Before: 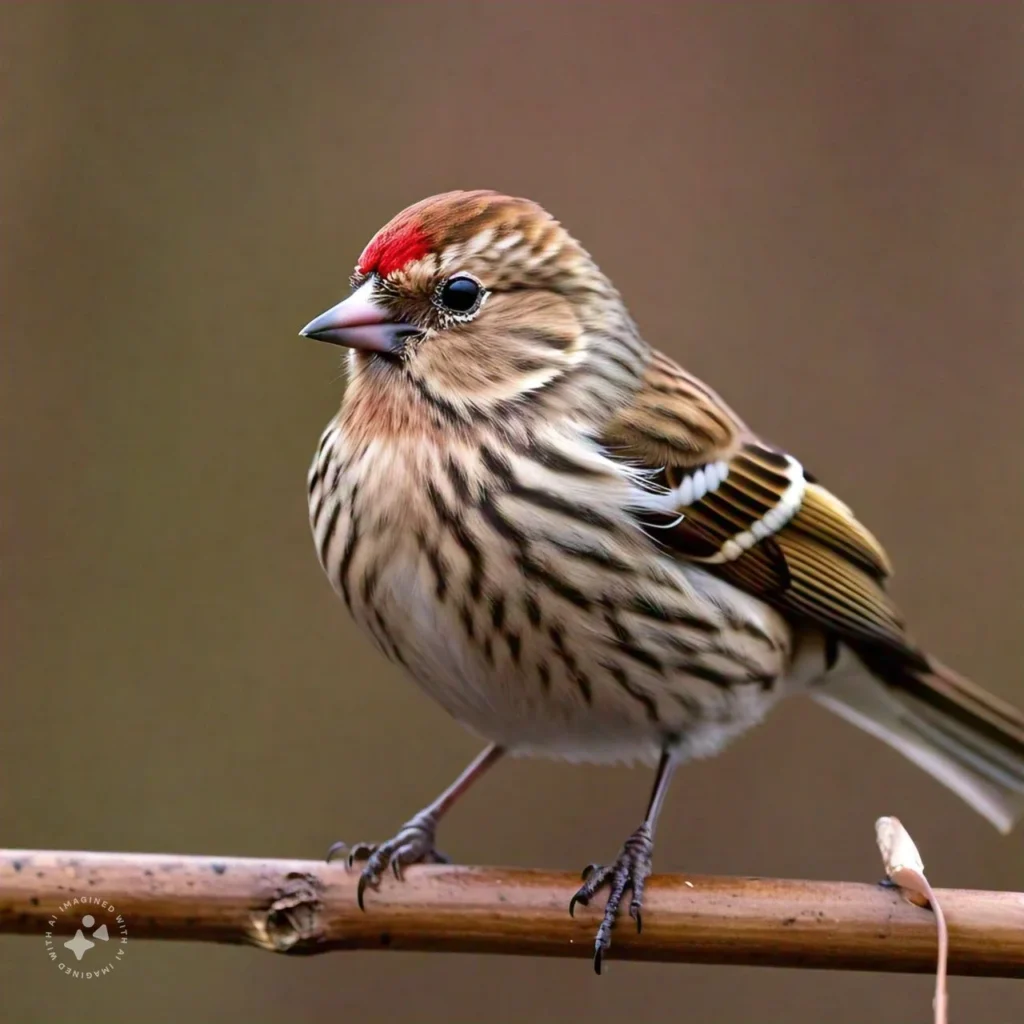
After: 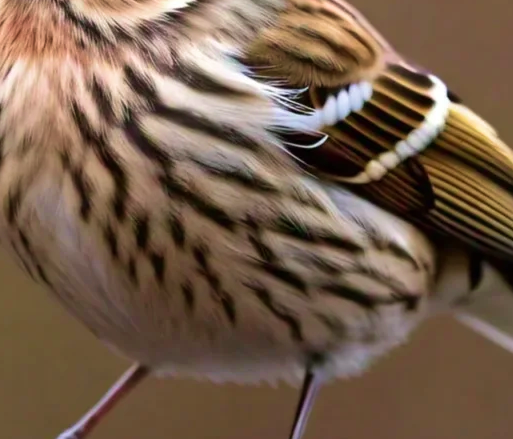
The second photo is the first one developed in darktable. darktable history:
crop: left 34.788%, top 37.111%, right 15.029%, bottom 19.975%
velvia: strength 36.26%
